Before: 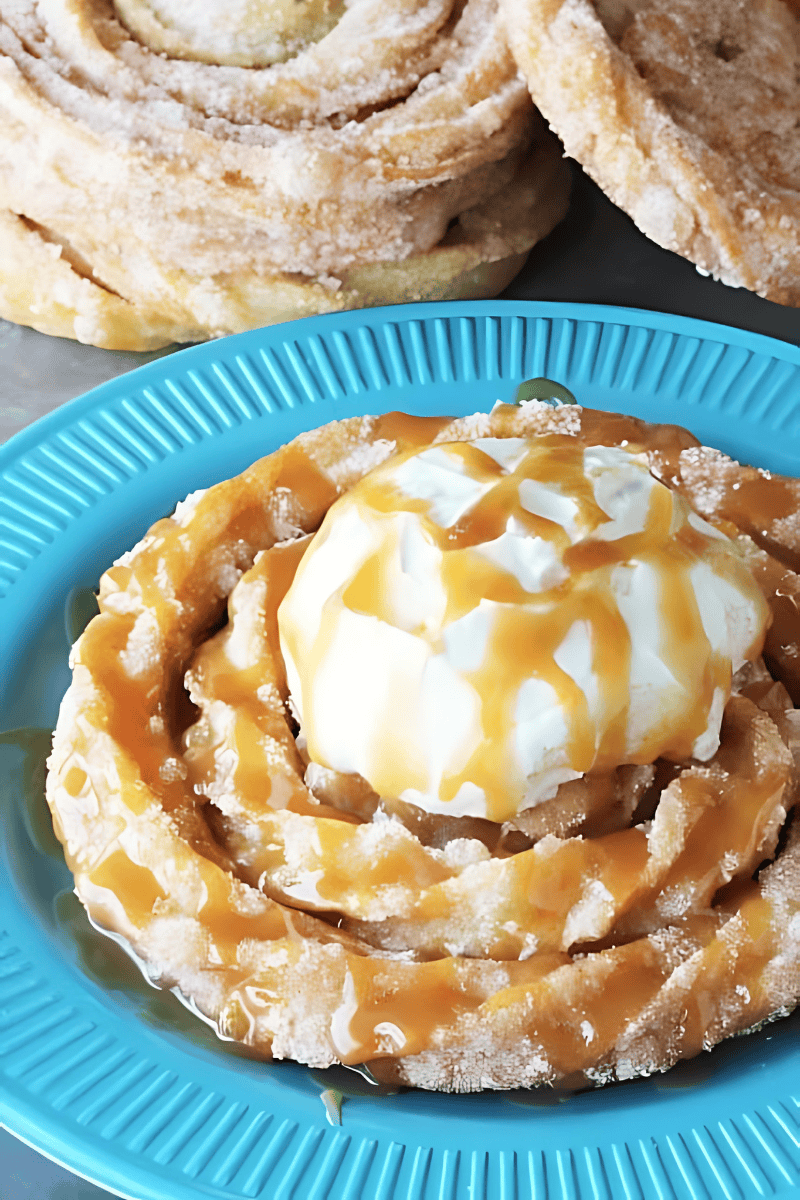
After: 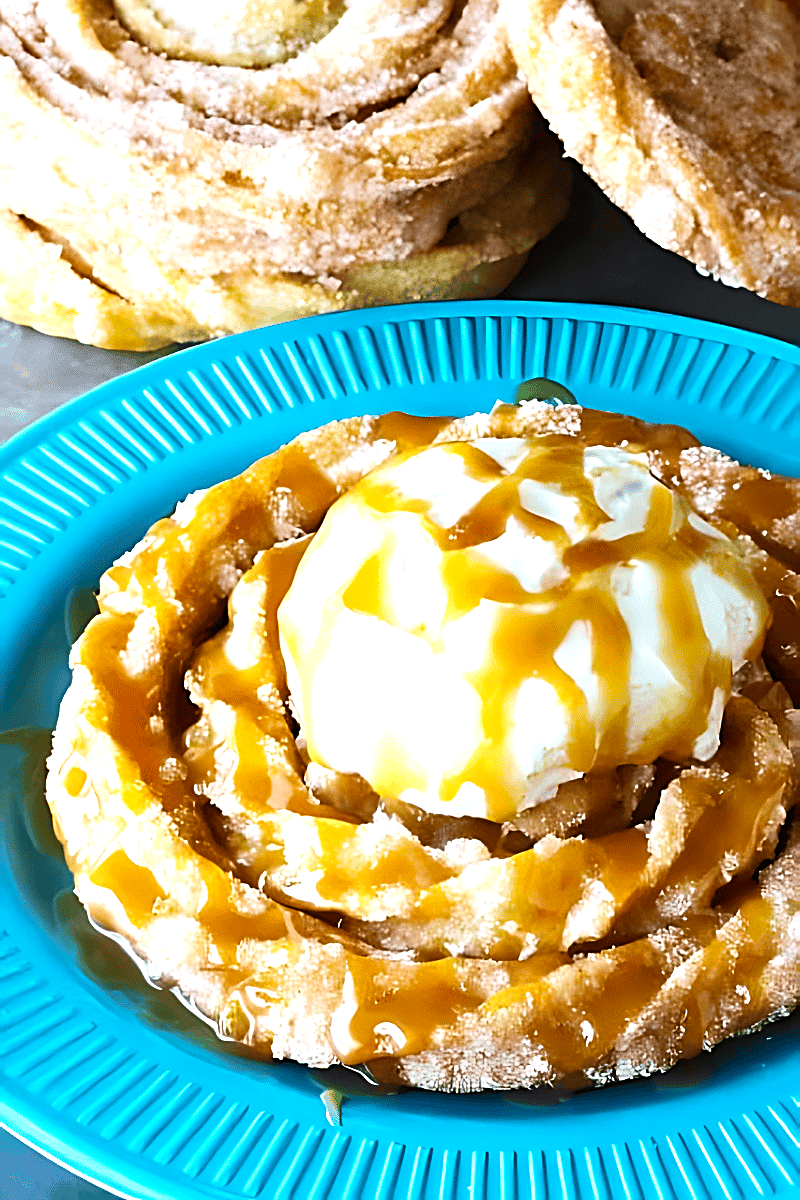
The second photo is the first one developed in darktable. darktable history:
color calibration: illuminant same as pipeline (D50), adaptation XYZ, x 0.346, y 0.359, temperature 5016.24 K
sharpen: on, module defaults
color balance rgb: perceptual saturation grading › global saturation 36.817%, perceptual saturation grading › shadows 34.86%, perceptual brilliance grading › highlights 14.4%, perceptual brilliance grading › mid-tones -6.912%, perceptual brilliance grading › shadows -26.275%
velvia: on, module defaults
